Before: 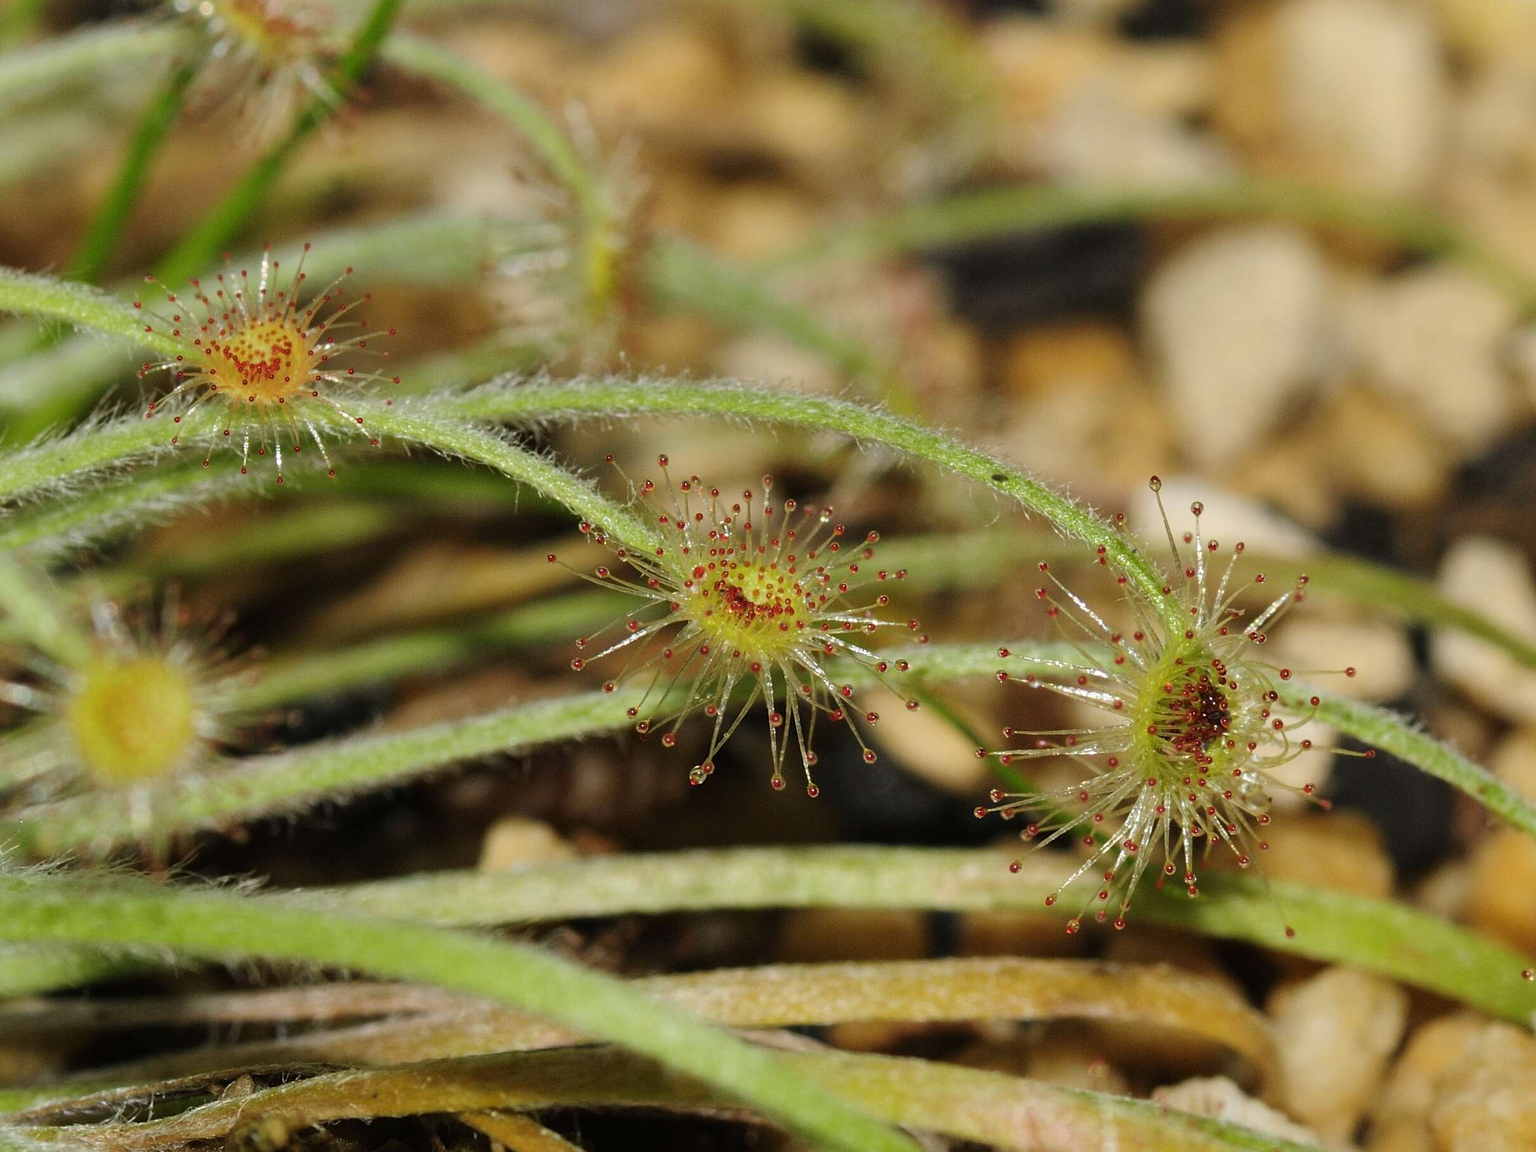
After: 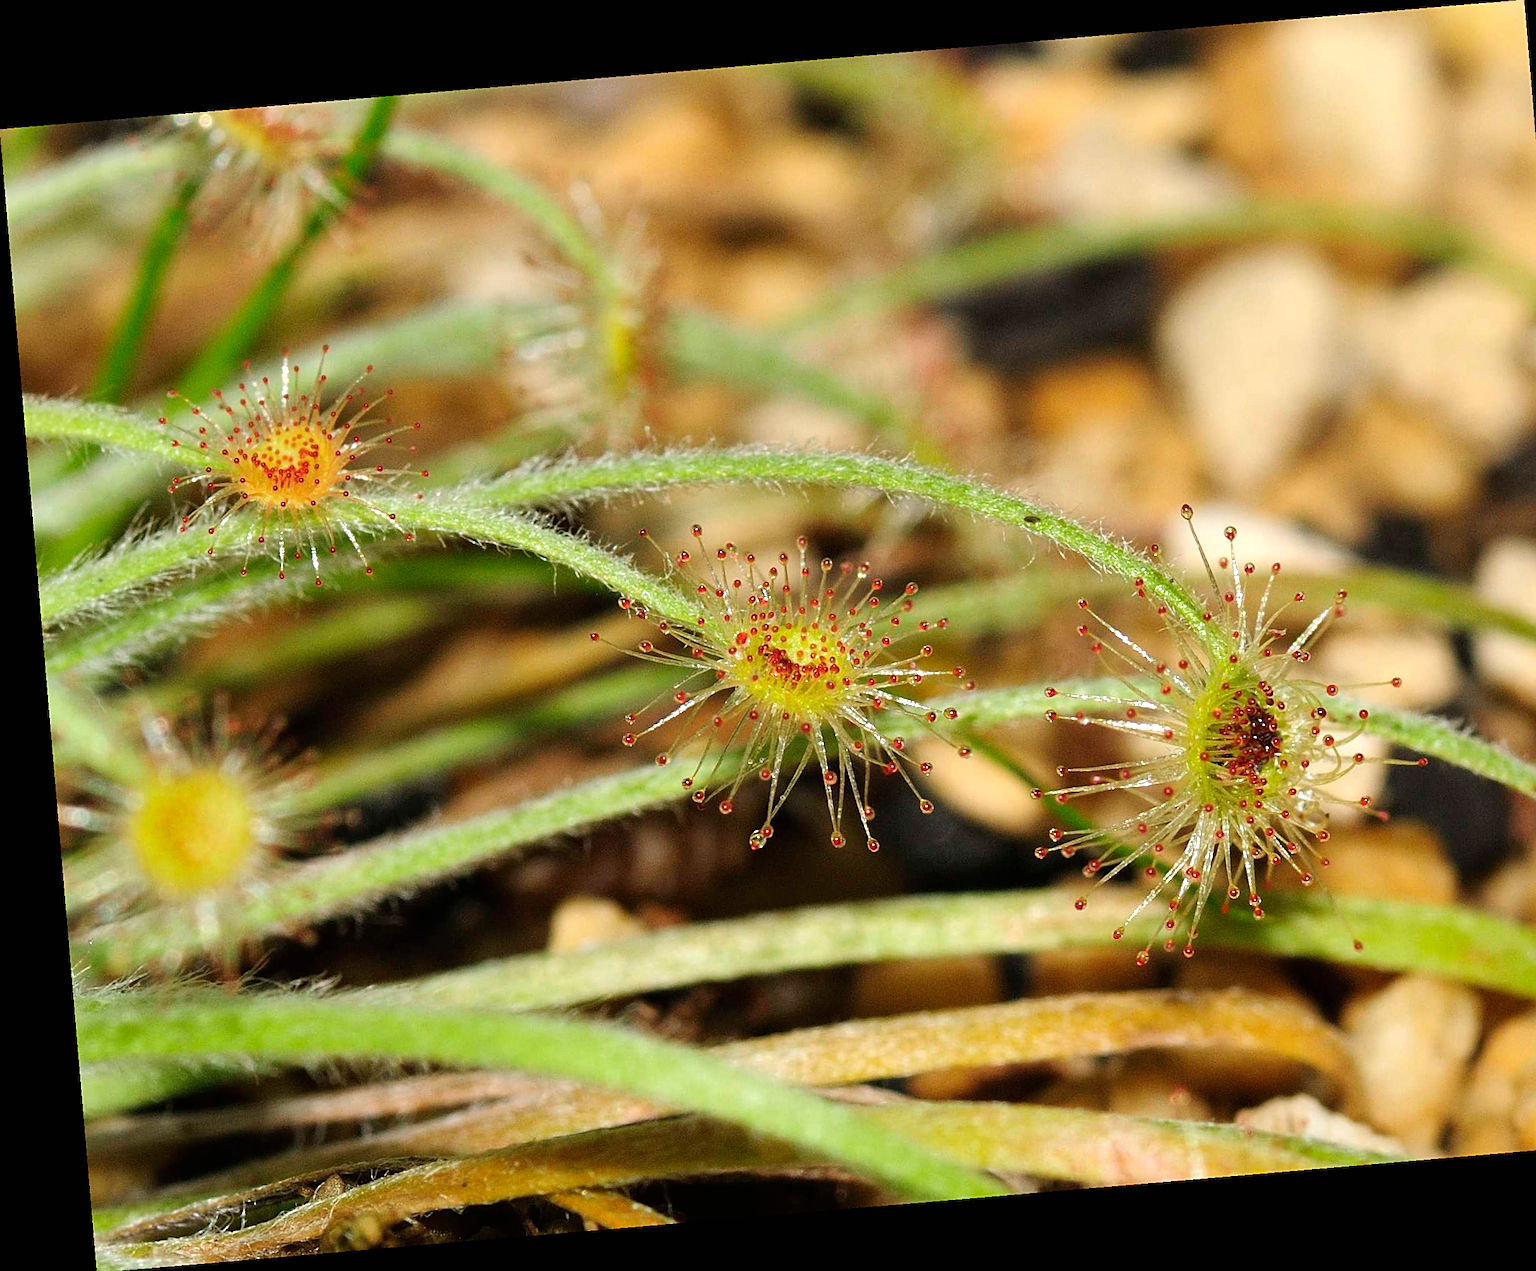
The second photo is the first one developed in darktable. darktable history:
rotate and perspective: rotation -4.86°, automatic cropping off
crop and rotate: right 5.167%
exposure: black level correction 0, exposure 0.5 EV, compensate highlight preservation false
sharpen: on, module defaults
